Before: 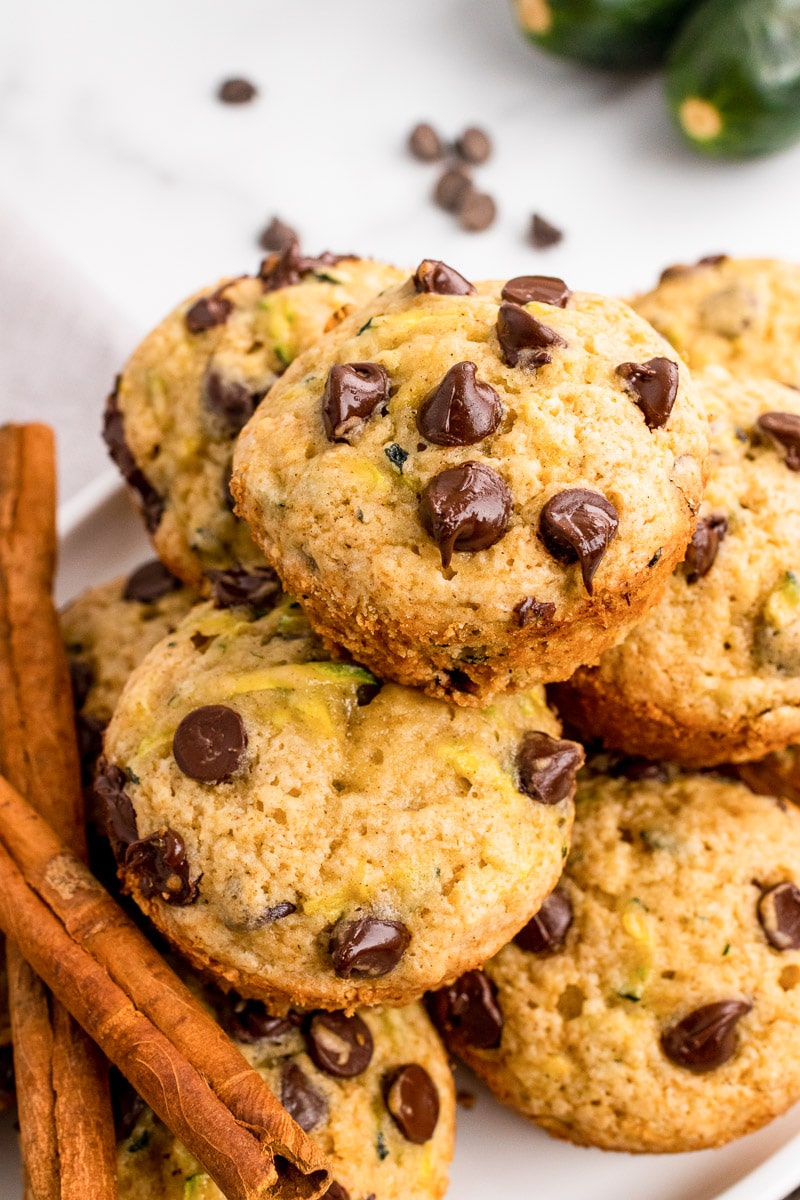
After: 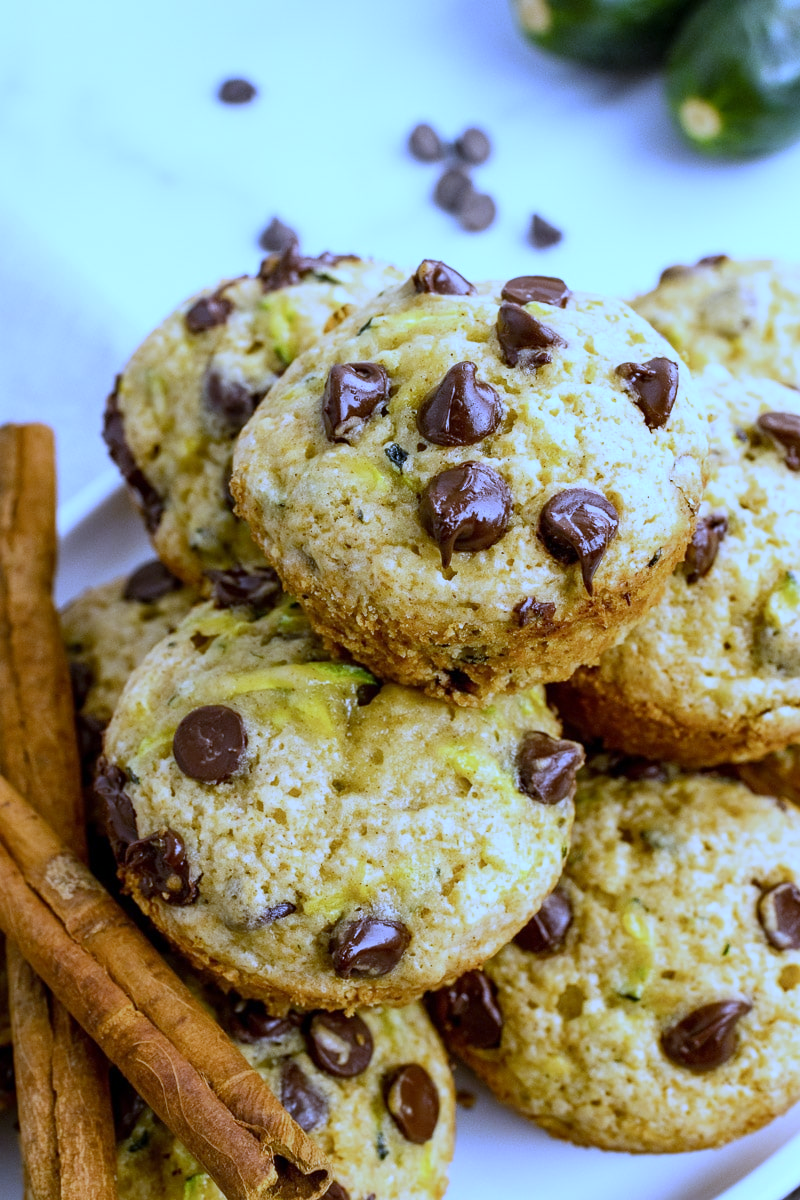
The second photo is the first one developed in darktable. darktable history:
white balance: red 0.766, blue 1.537
rgb curve: curves: ch2 [(0, 0) (0.567, 0.512) (1, 1)], mode RGB, independent channels
